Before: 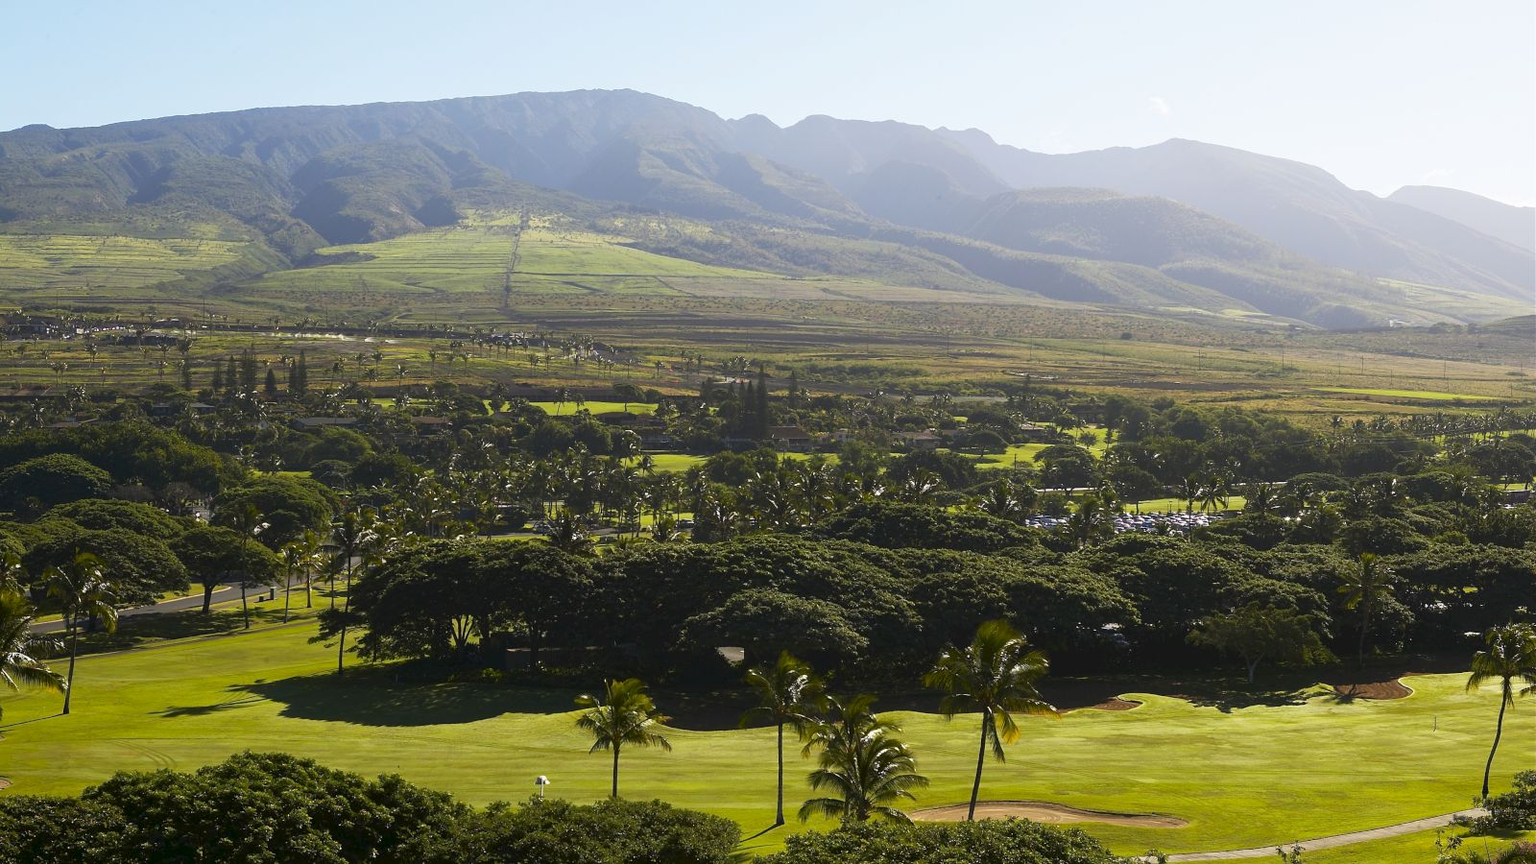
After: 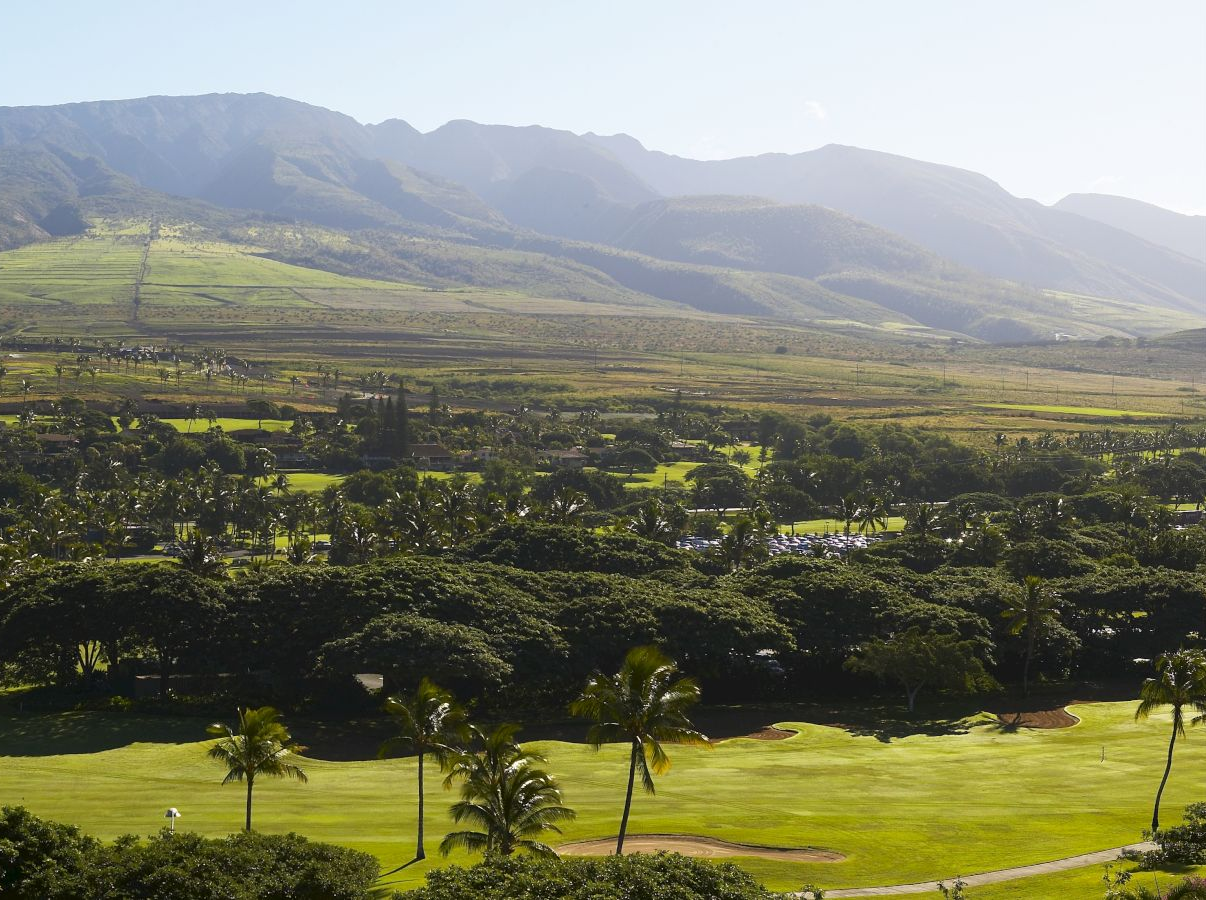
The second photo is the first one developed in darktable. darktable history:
tone equalizer: on, module defaults
crop and rotate: left 24.6%
